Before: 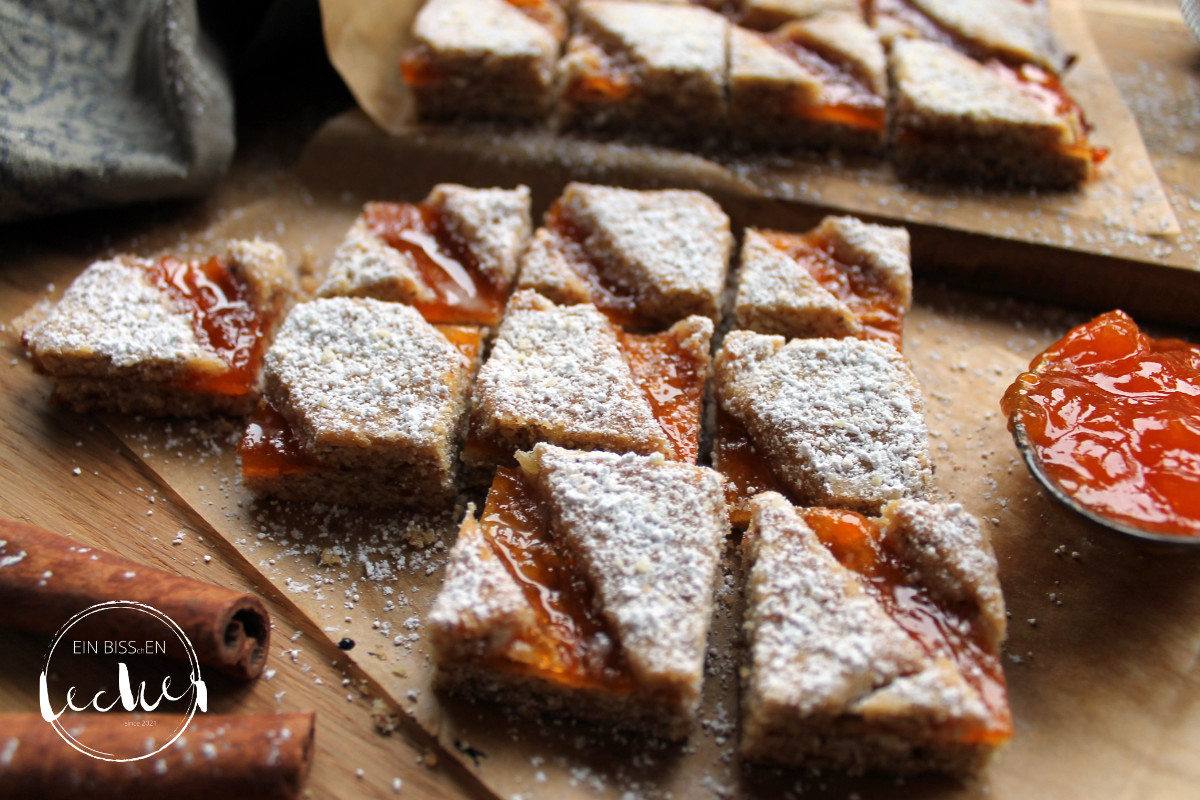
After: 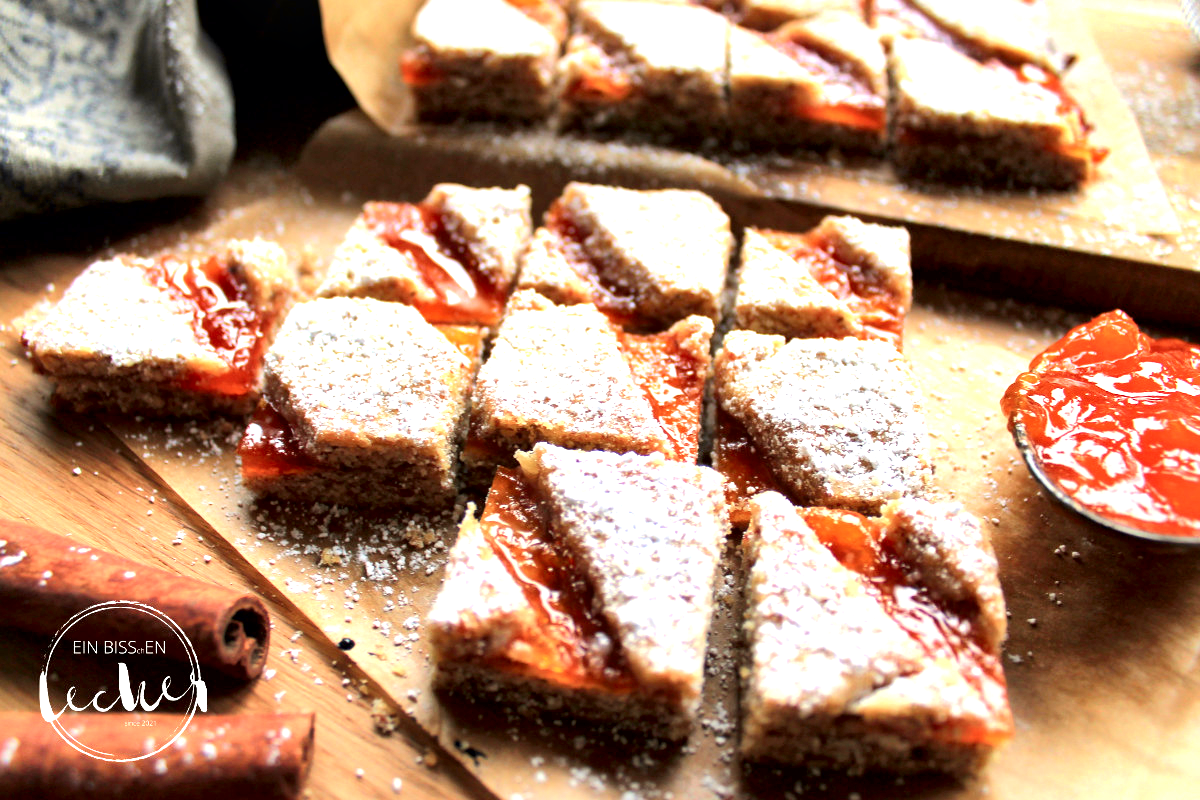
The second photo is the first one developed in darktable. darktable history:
tone curve: curves: ch0 [(0, 0.013) (0.054, 0.018) (0.205, 0.191) (0.289, 0.292) (0.39, 0.424) (0.493, 0.551) (0.666, 0.743) (0.795, 0.841) (1, 0.998)]; ch1 [(0, 0) (0.385, 0.343) (0.439, 0.415) (0.494, 0.495) (0.501, 0.501) (0.51, 0.509) (0.54, 0.552) (0.586, 0.614) (0.66, 0.706) (0.783, 0.804) (1, 1)]; ch2 [(0, 0) (0.32, 0.281) (0.403, 0.399) (0.441, 0.428) (0.47, 0.469) (0.498, 0.496) (0.524, 0.538) (0.566, 0.579) (0.633, 0.665) (0.7, 0.711) (1, 1)], color space Lab, independent channels, preserve colors none
levels: mode automatic
local contrast: mode bilateral grid, contrast 50, coarseness 50, detail 150%, midtone range 0.2
exposure: black level correction 0, exposure 1.1 EV, compensate highlight preservation false
